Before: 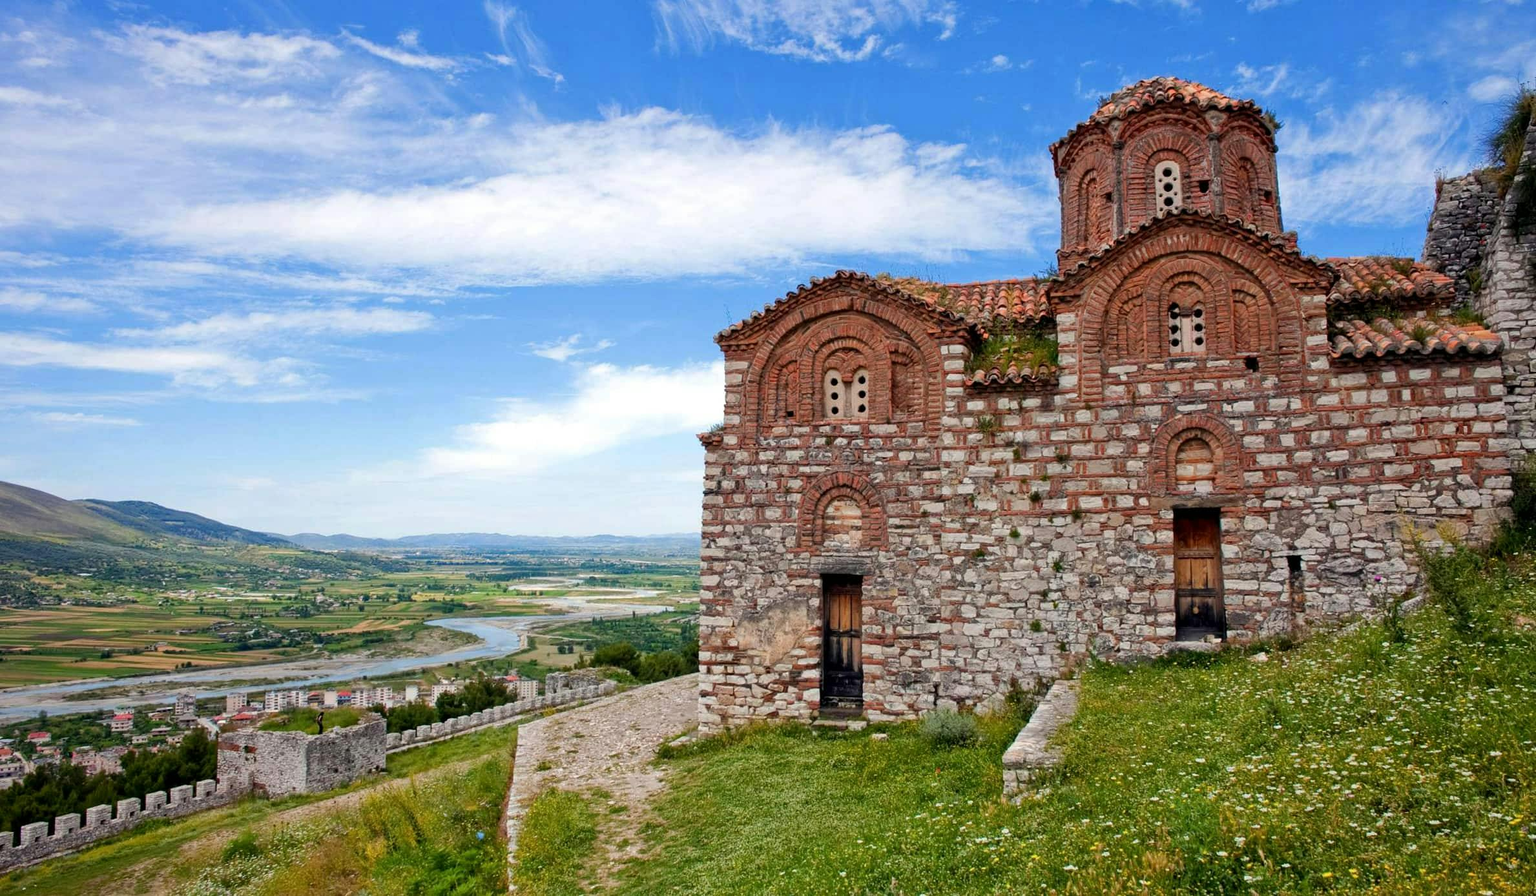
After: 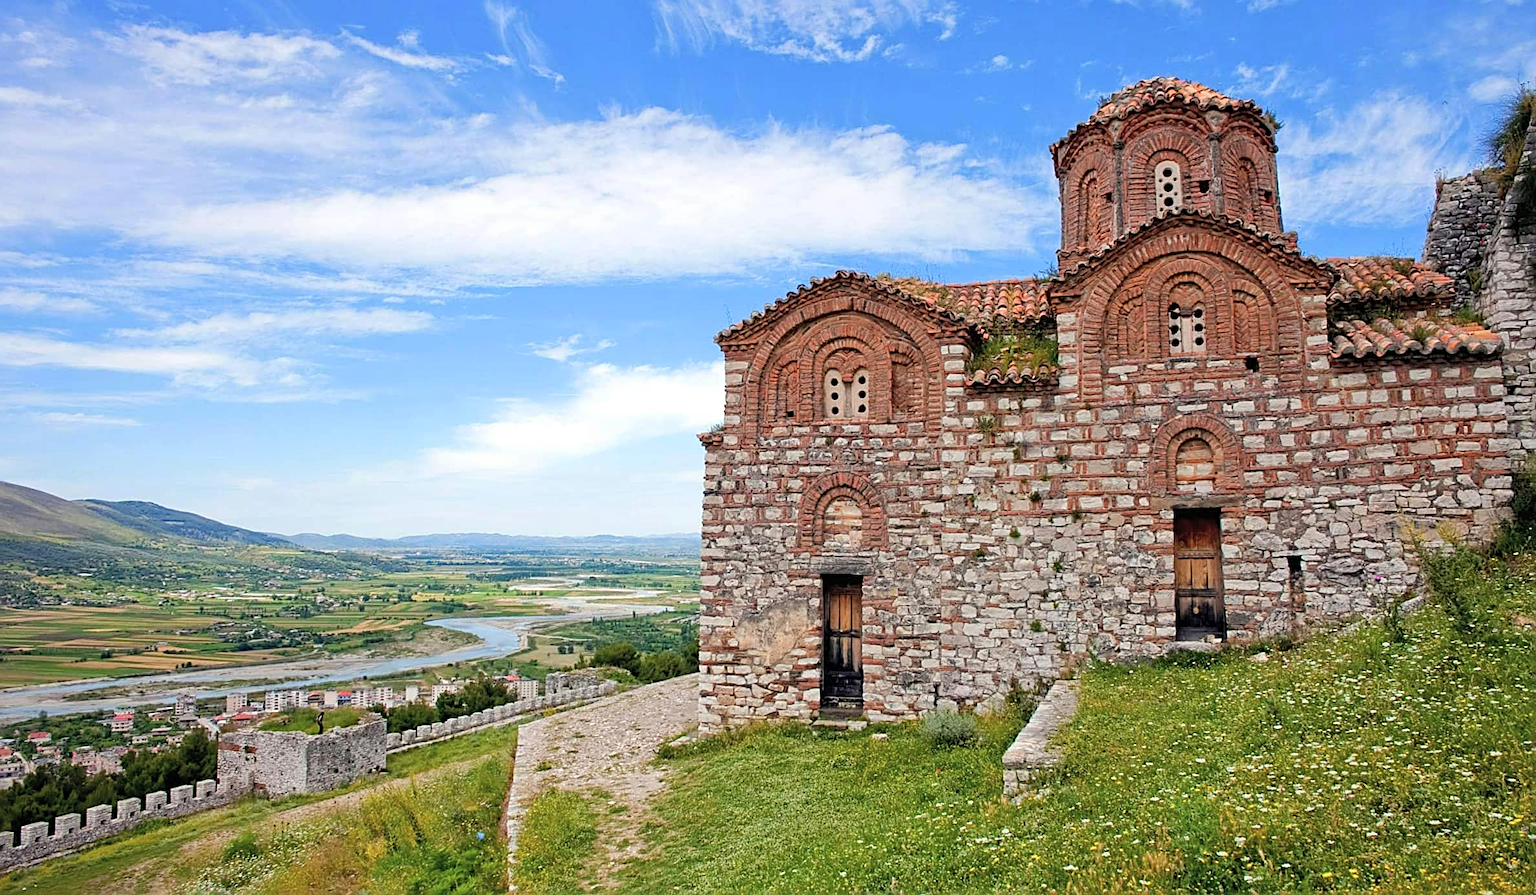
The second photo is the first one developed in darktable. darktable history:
sharpen: radius 2.531, amount 0.628
contrast brightness saturation: brightness 0.13
